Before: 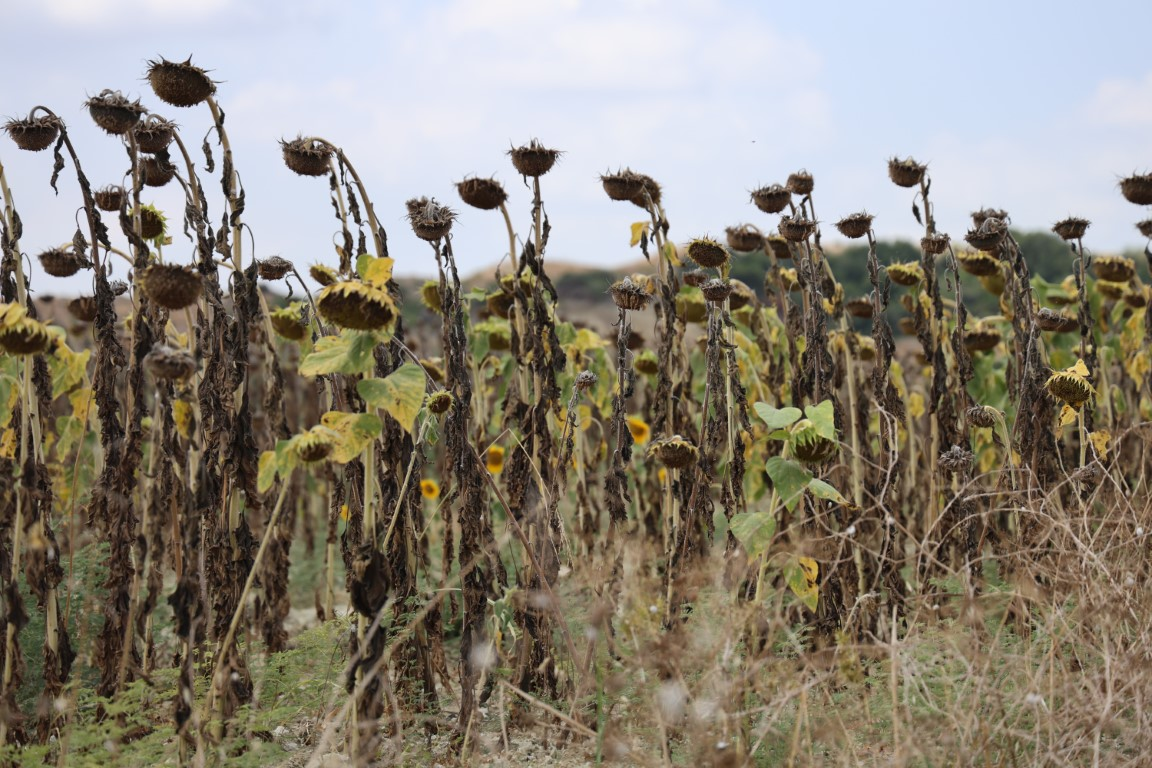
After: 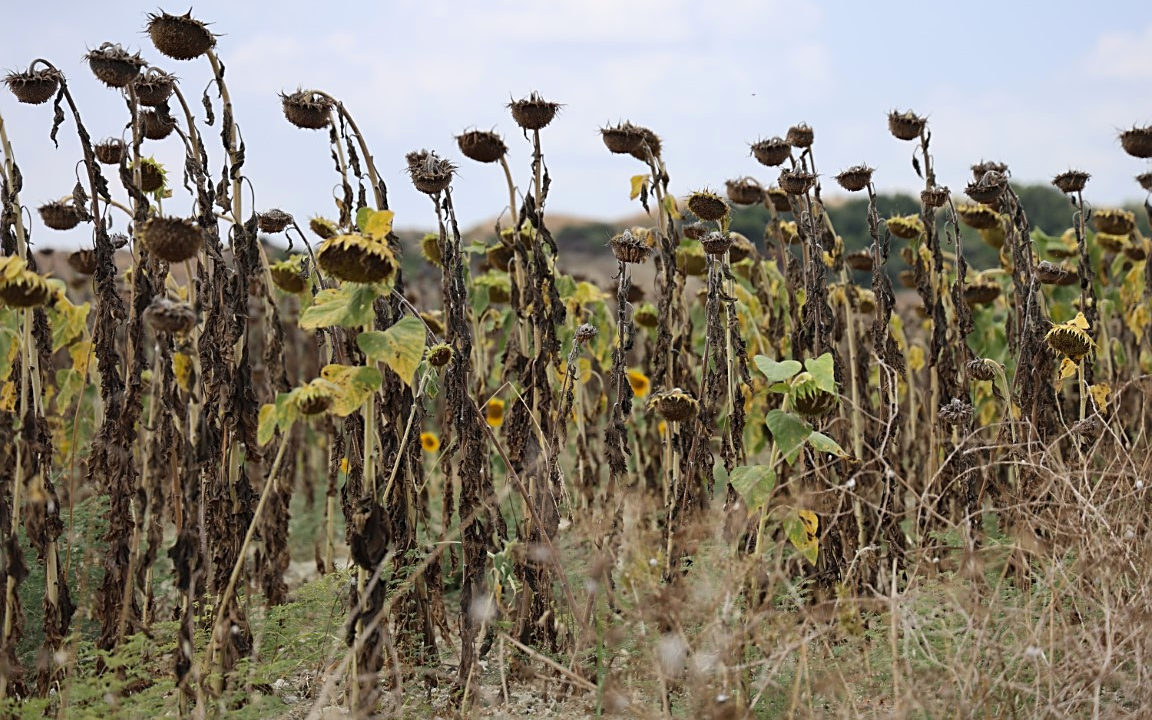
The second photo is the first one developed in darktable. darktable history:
crop and rotate: top 6.25%
vibrance: on, module defaults
sharpen: on, module defaults
